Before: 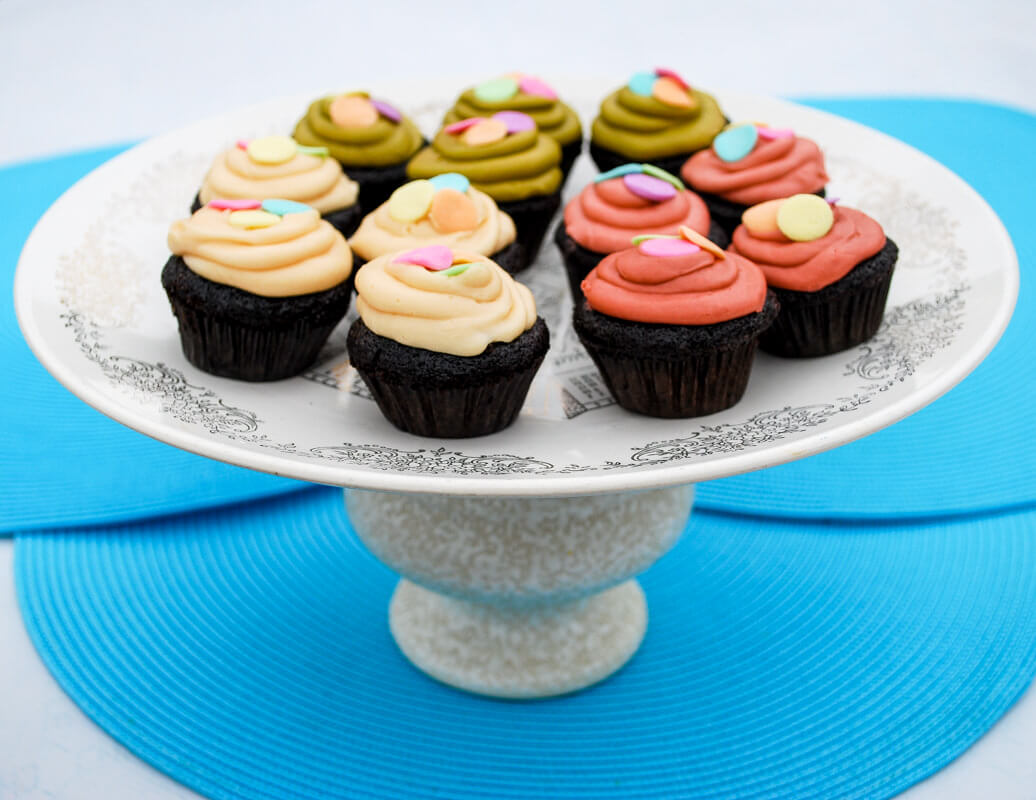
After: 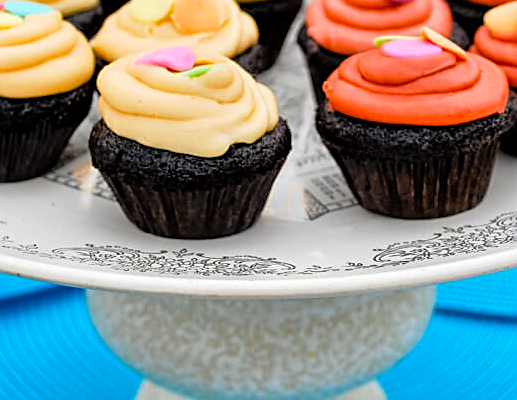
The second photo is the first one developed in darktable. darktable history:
crop: left 25%, top 25%, right 25%, bottom 25%
tone equalizer: -7 EV 0.15 EV, -6 EV 0.6 EV, -5 EV 1.15 EV, -4 EV 1.33 EV, -3 EV 1.15 EV, -2 EV 0.6 EV, -1 EV 0.15 EV, mask exposure compensation -0.5 EV
sharpen: on, module defaults
color balance: output saturation 120%
